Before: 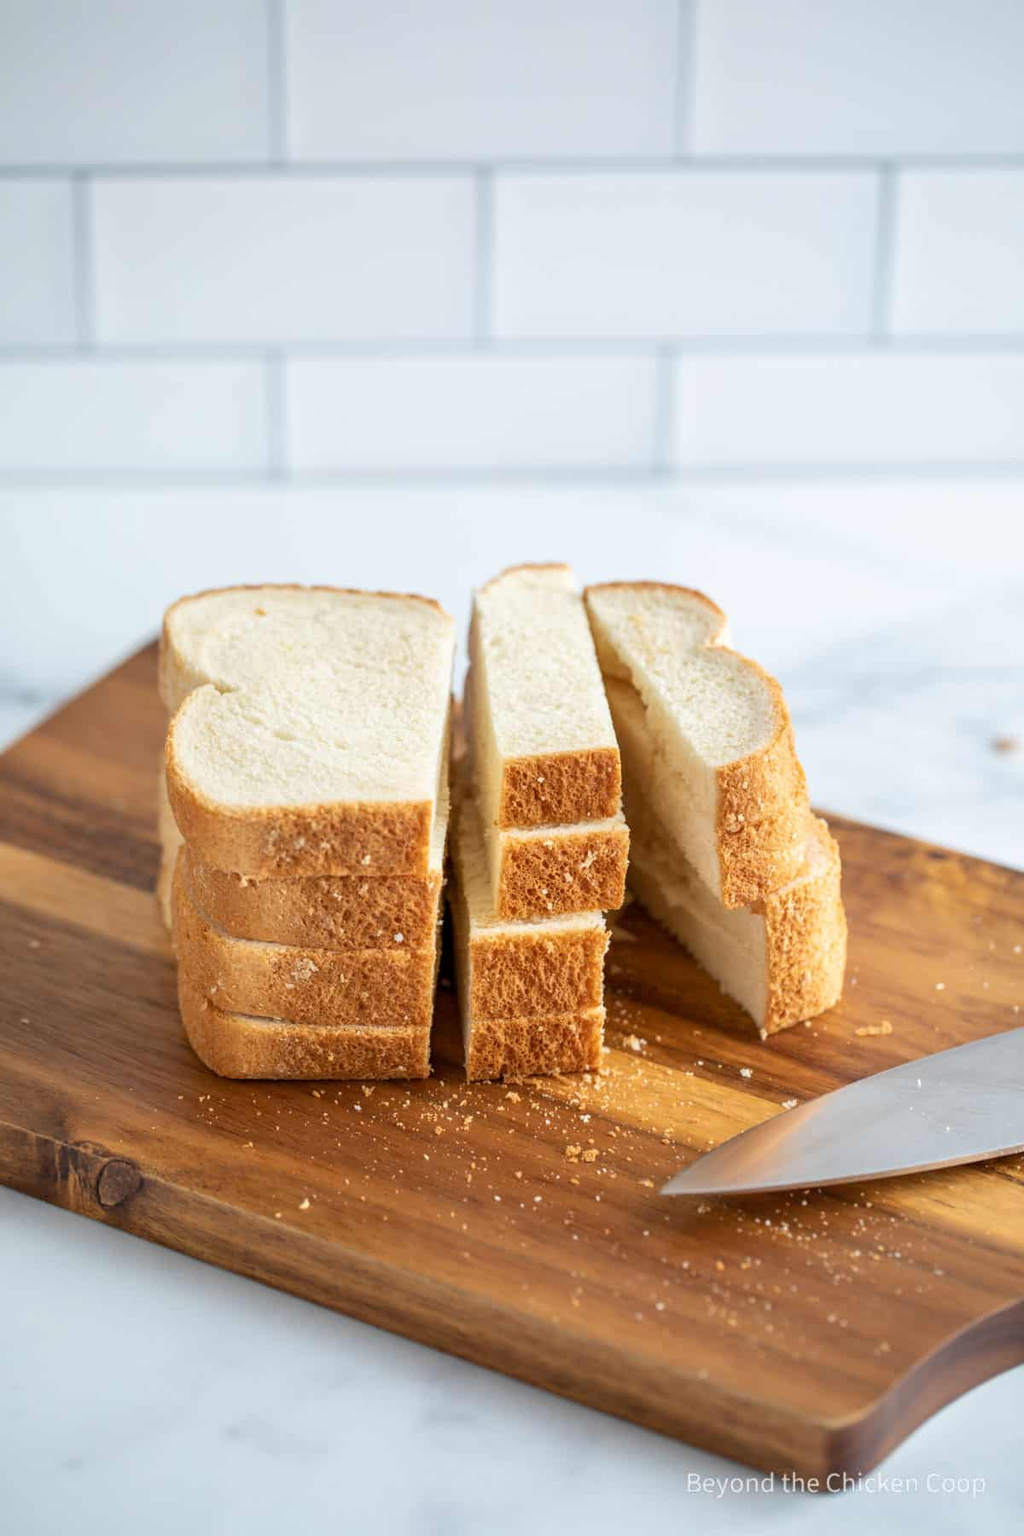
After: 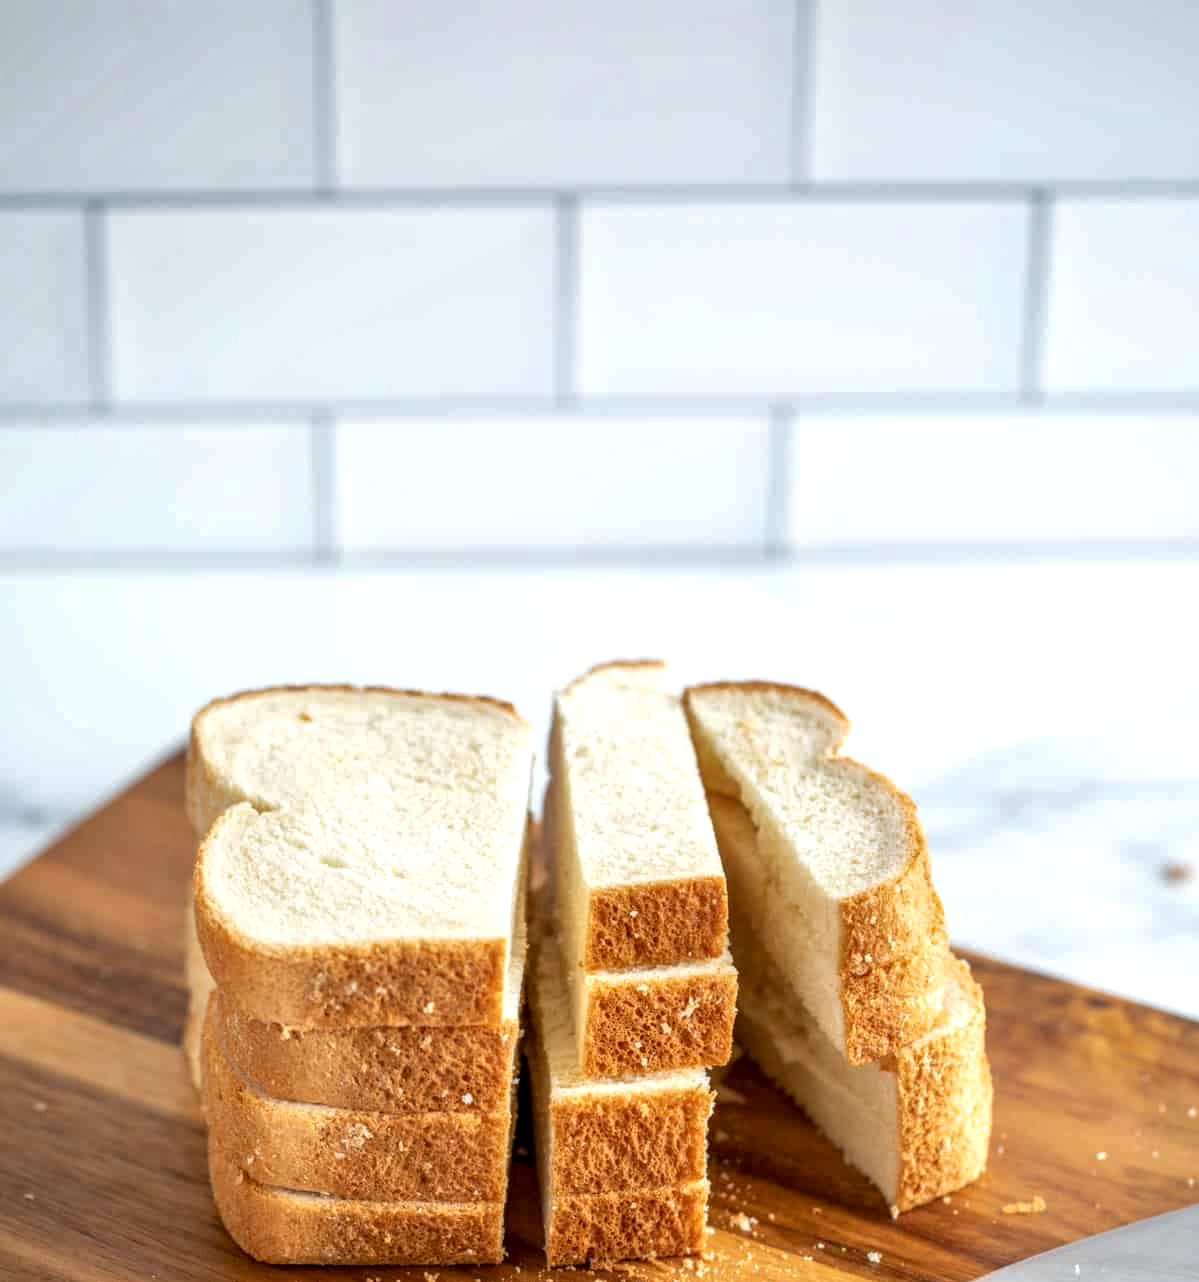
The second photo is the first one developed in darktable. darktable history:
exposure: black level correction 0.001, exposure 0.295 EV, compensate highlight preservation false
crop: right 0%, bottom 28.742%
local contrast: detail 130%
shadows and highlights: shadows -20.21, white point adjustment -2.16, highlights -35.03
